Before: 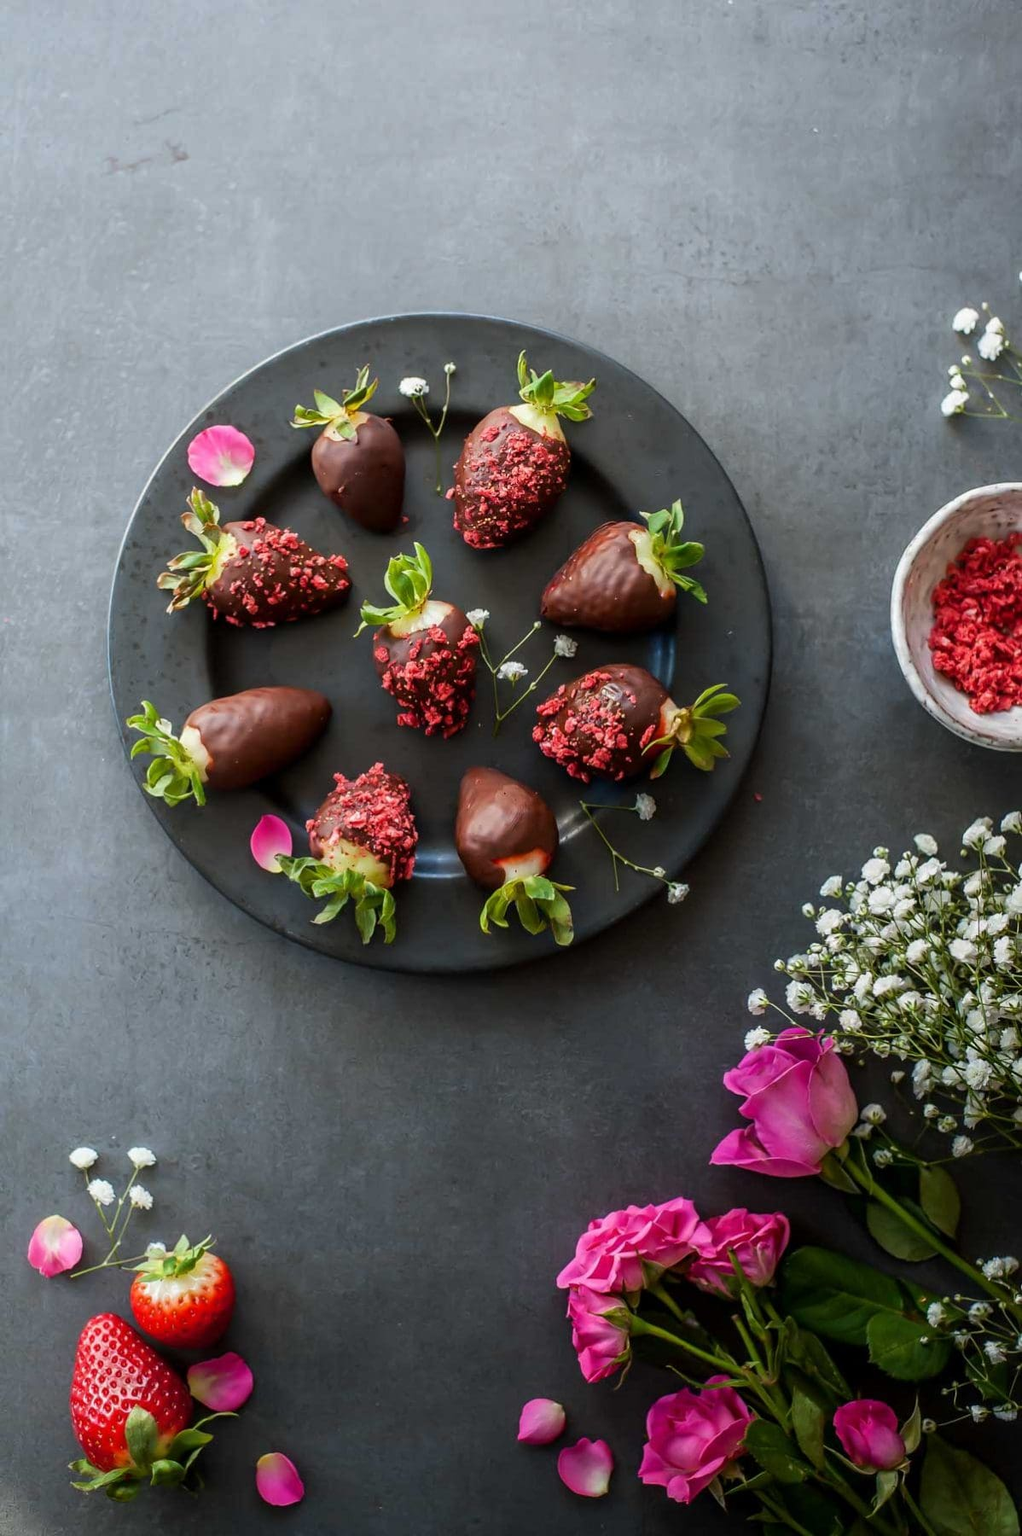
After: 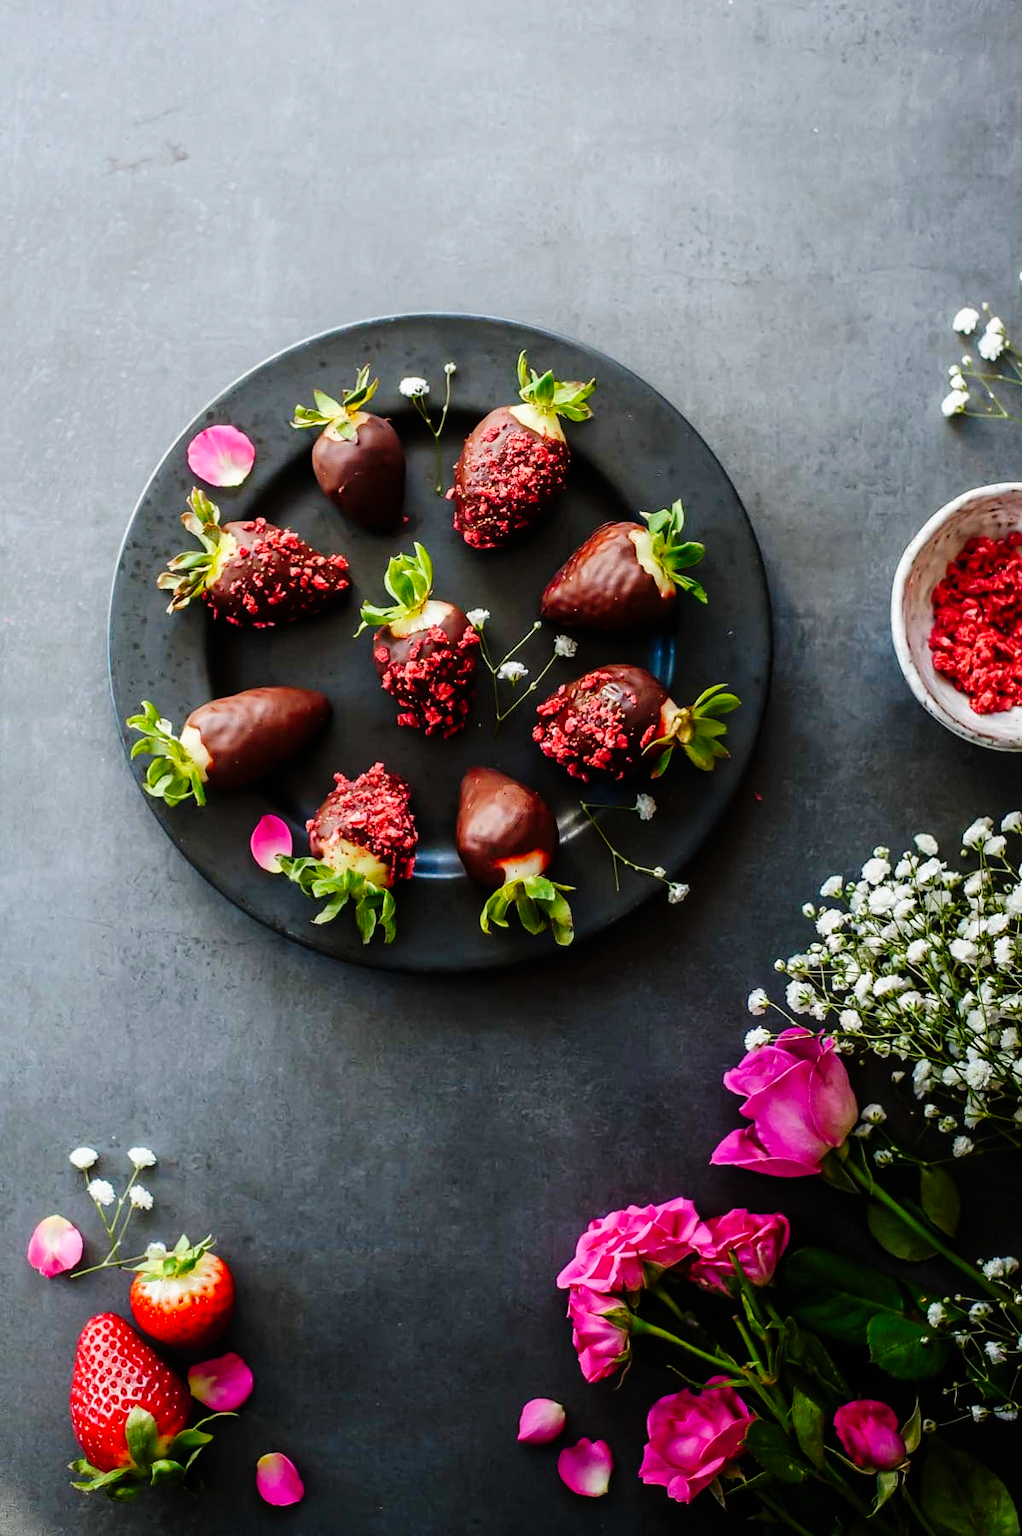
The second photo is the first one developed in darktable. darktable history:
tone curve: curves: ch0 [(0, 0) (0.003, 0.003) (0.011, 0.005) (0.025, 0.008) (0.044, 0.012) (0.069, 0.02) (0.1, 0.031) (0.136, 0.047) (0.177, 0.088) (0.224, 0.141) (0.277, 0.222) (0.335, 0.32) (0.399, 0.425) (0.468, 0.524) (0.543, 0.623) (0.623, 0.716) (0.709, 0.796) (0.801, 0.88) (0.898, 0.959) (1, 1)], preserve colors none
tone equalizer: -7 EV 0.18 EV, -6 EV 0.12 EV, -5 EV 0.08 EV, -4 EV 0.04 EV, -2 EV -0.02 EV, -1 EV -0.04 EV, +0 EV -0.06 EV, luminance estimator HSV value / RGB max
